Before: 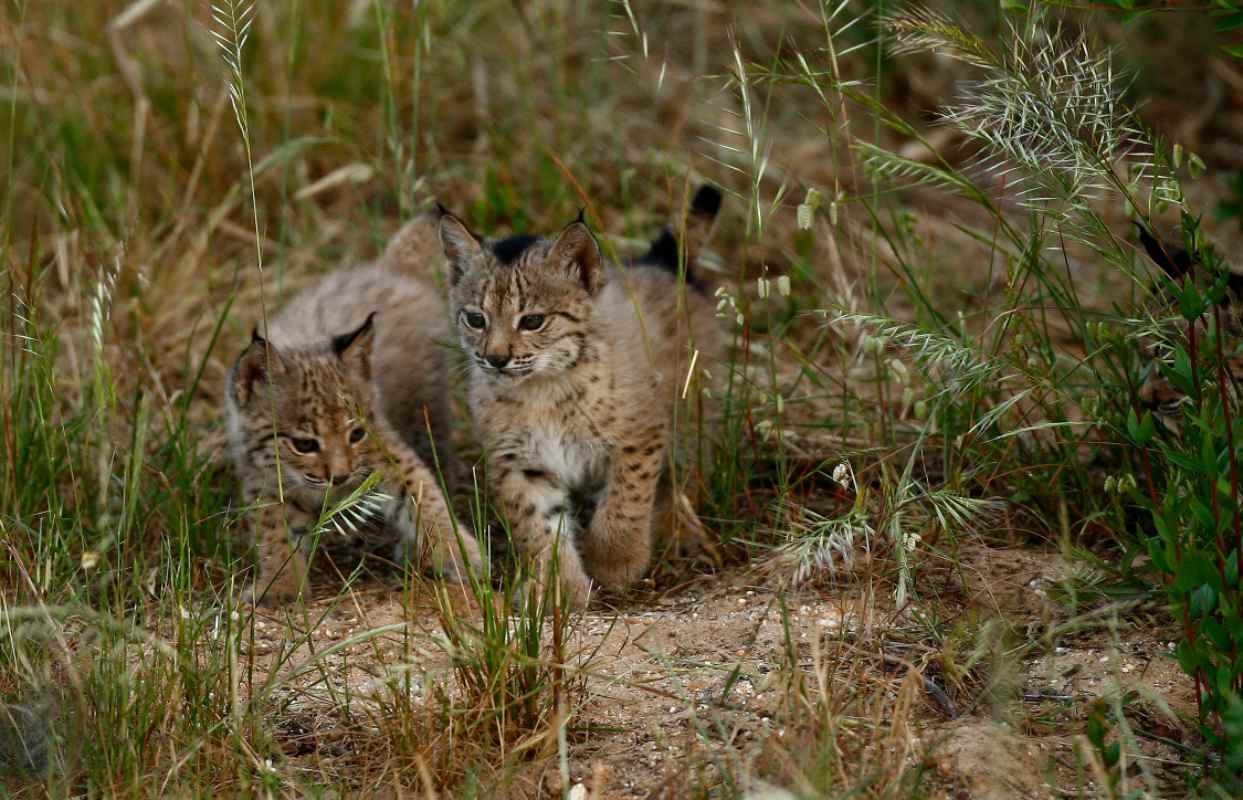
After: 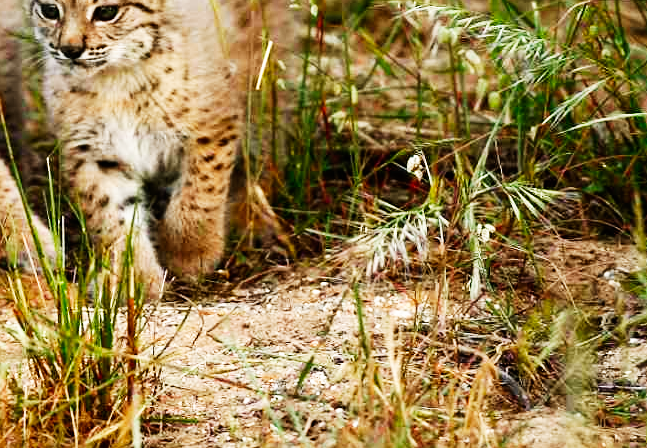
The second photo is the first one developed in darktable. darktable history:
crop: left 34.291%, top 38.705%, right 13.603%, bottom 5.223%
color calibration: x 0.34, y 0.353, temperature 5176.8 K
sharpen: amount 0.207
base curve: curves: ch0 [(0, 0) (0.007, 0.004) (0.027, 0.03) (0.046, 0.07) (0.207, 0.54) (0.442, 0.872) (0.673, 0.972) (1, 1)], preserve colors none
